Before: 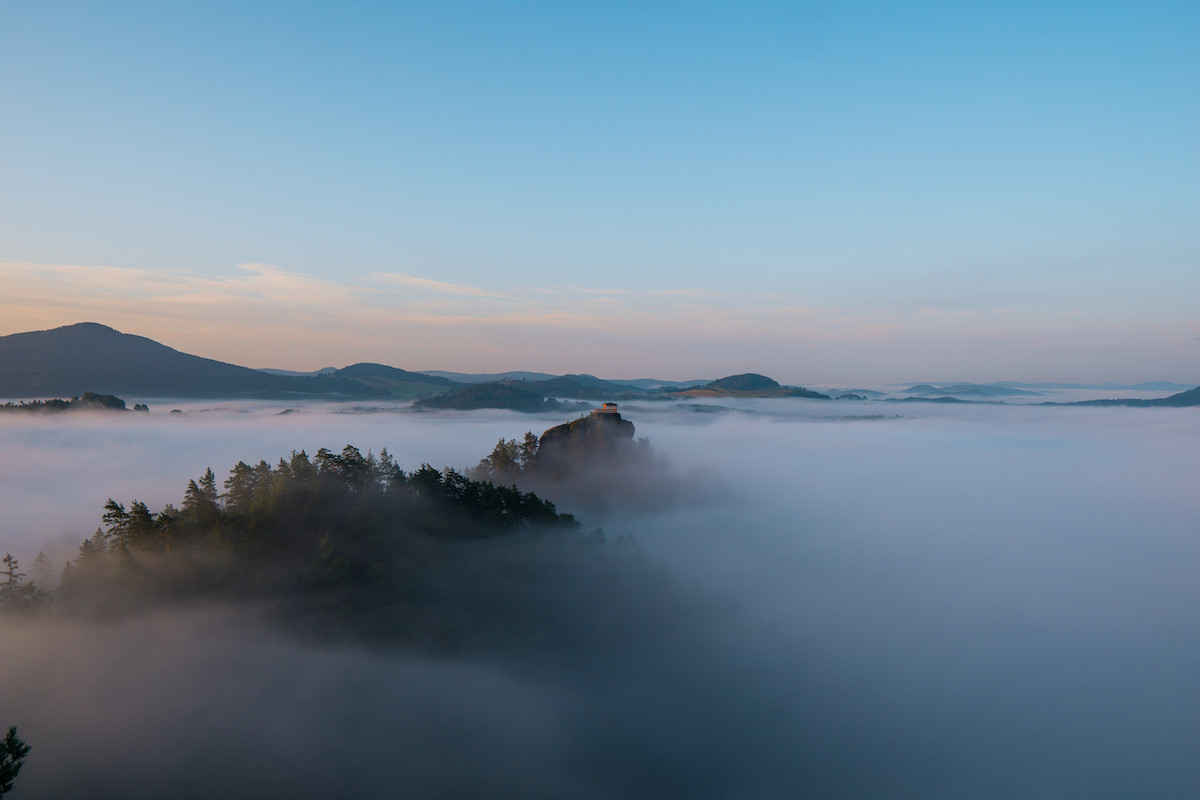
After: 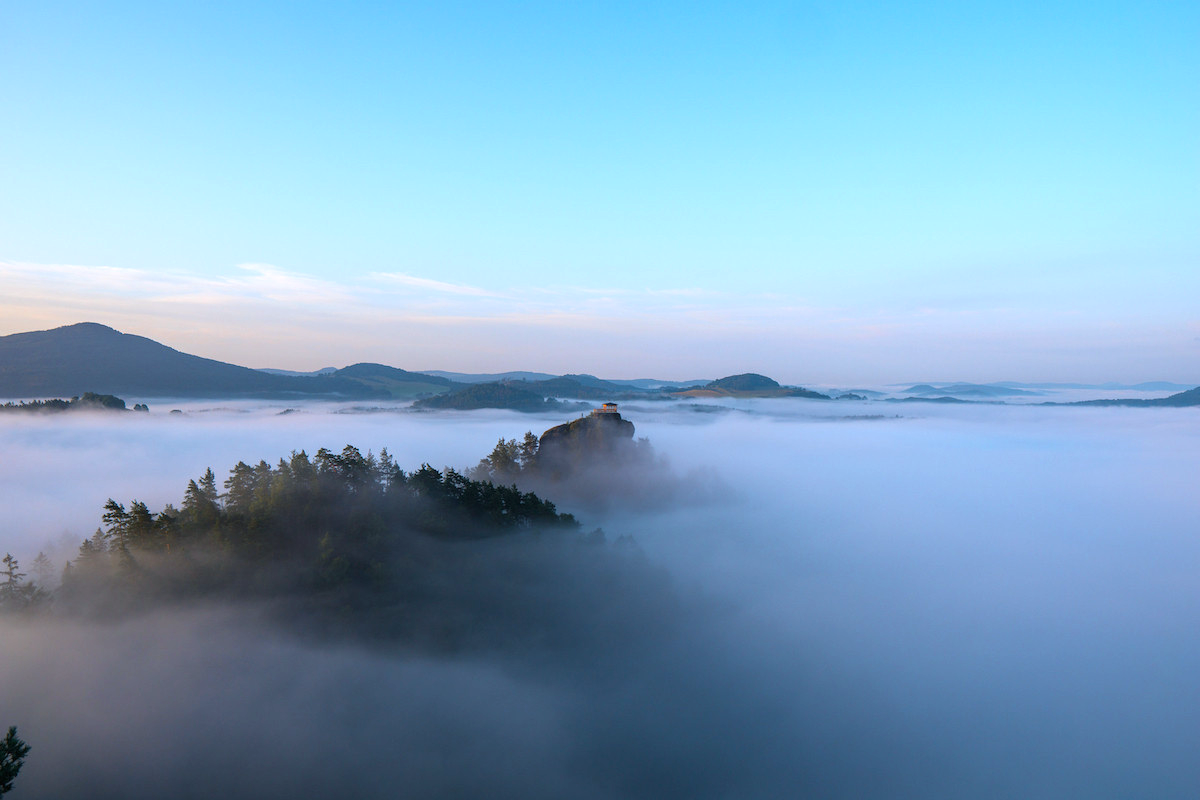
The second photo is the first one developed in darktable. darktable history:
exposure: black level correction 0, exposure 0.7 EV, compensate exposure bias true, compensate highlight preservation false
white balance: red 0.924, blue 1.095
